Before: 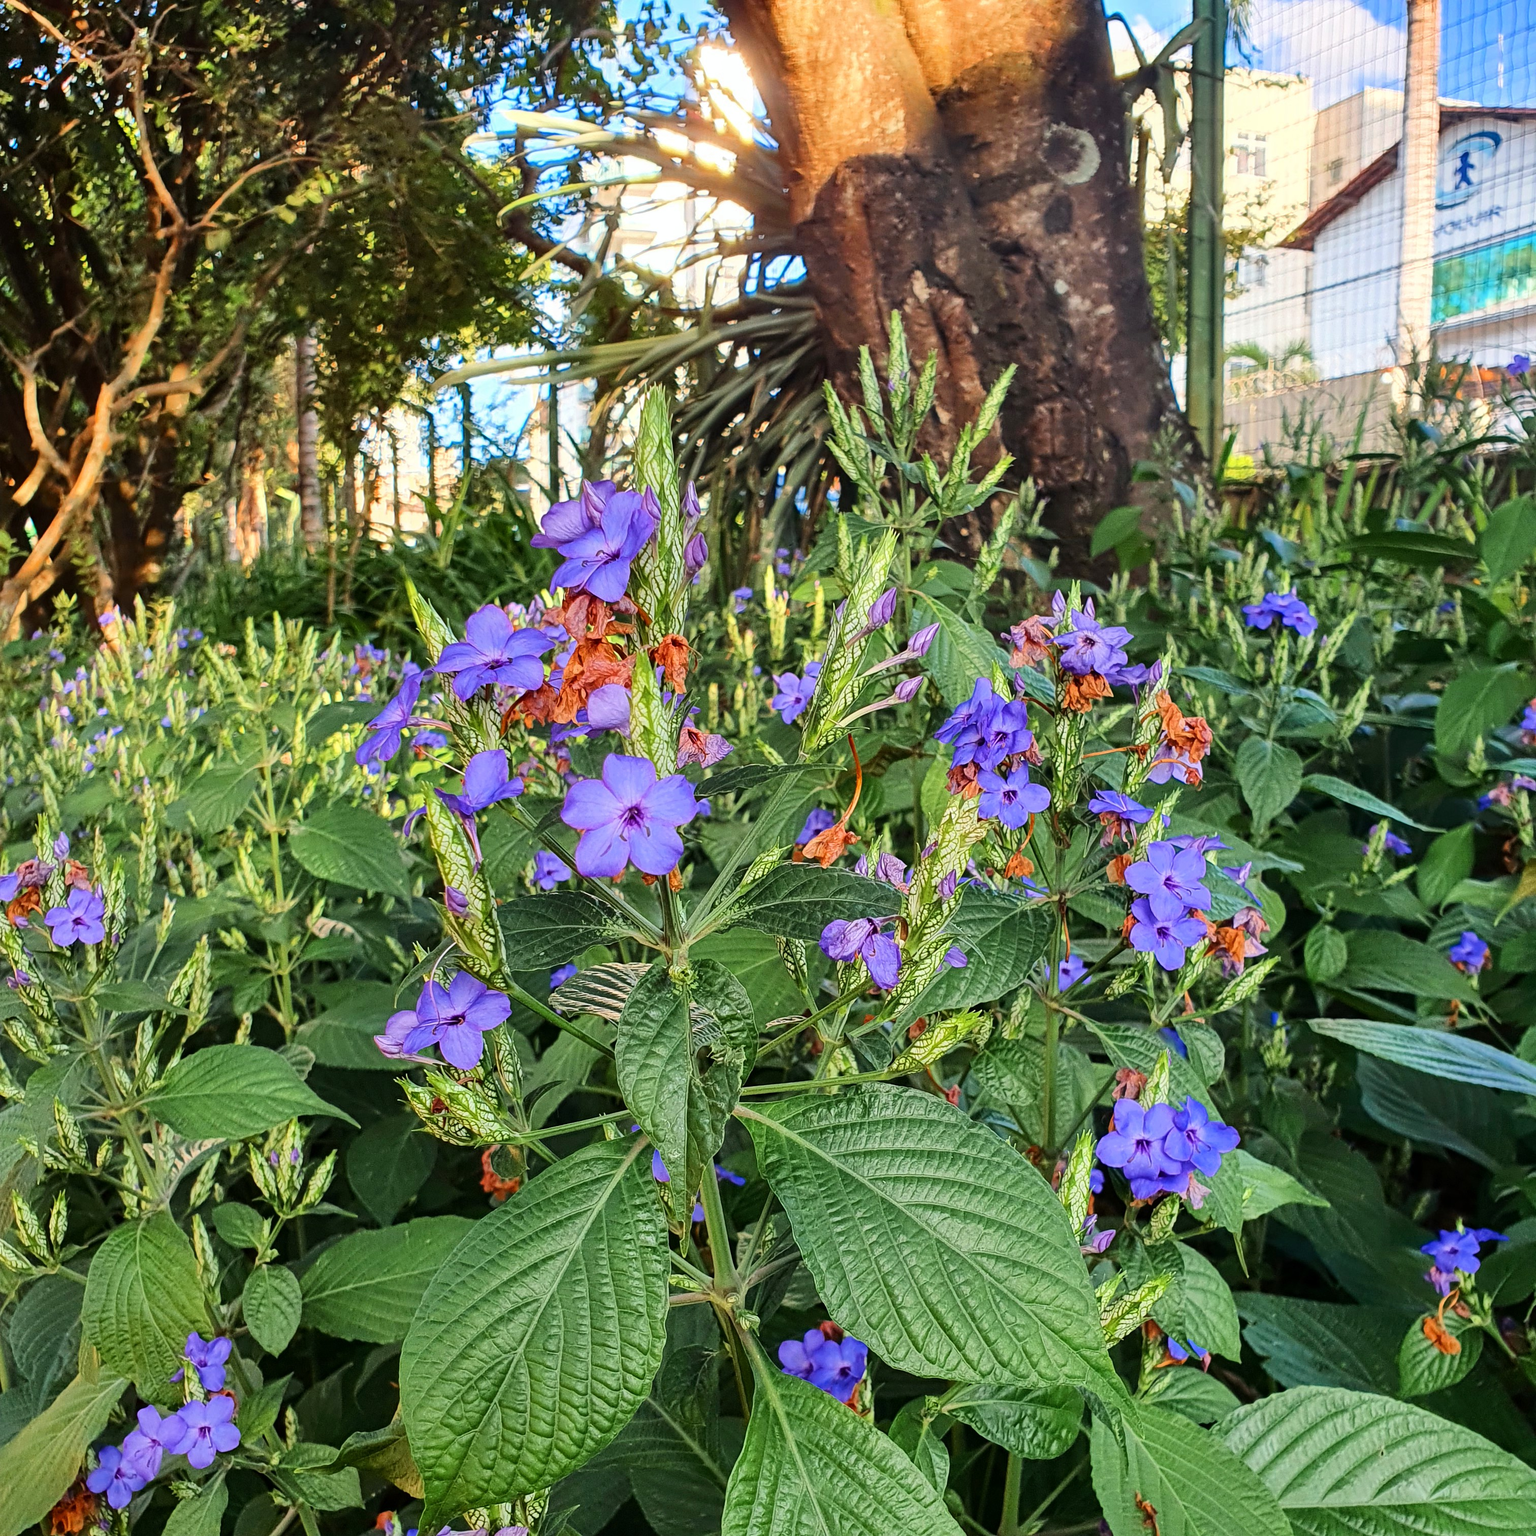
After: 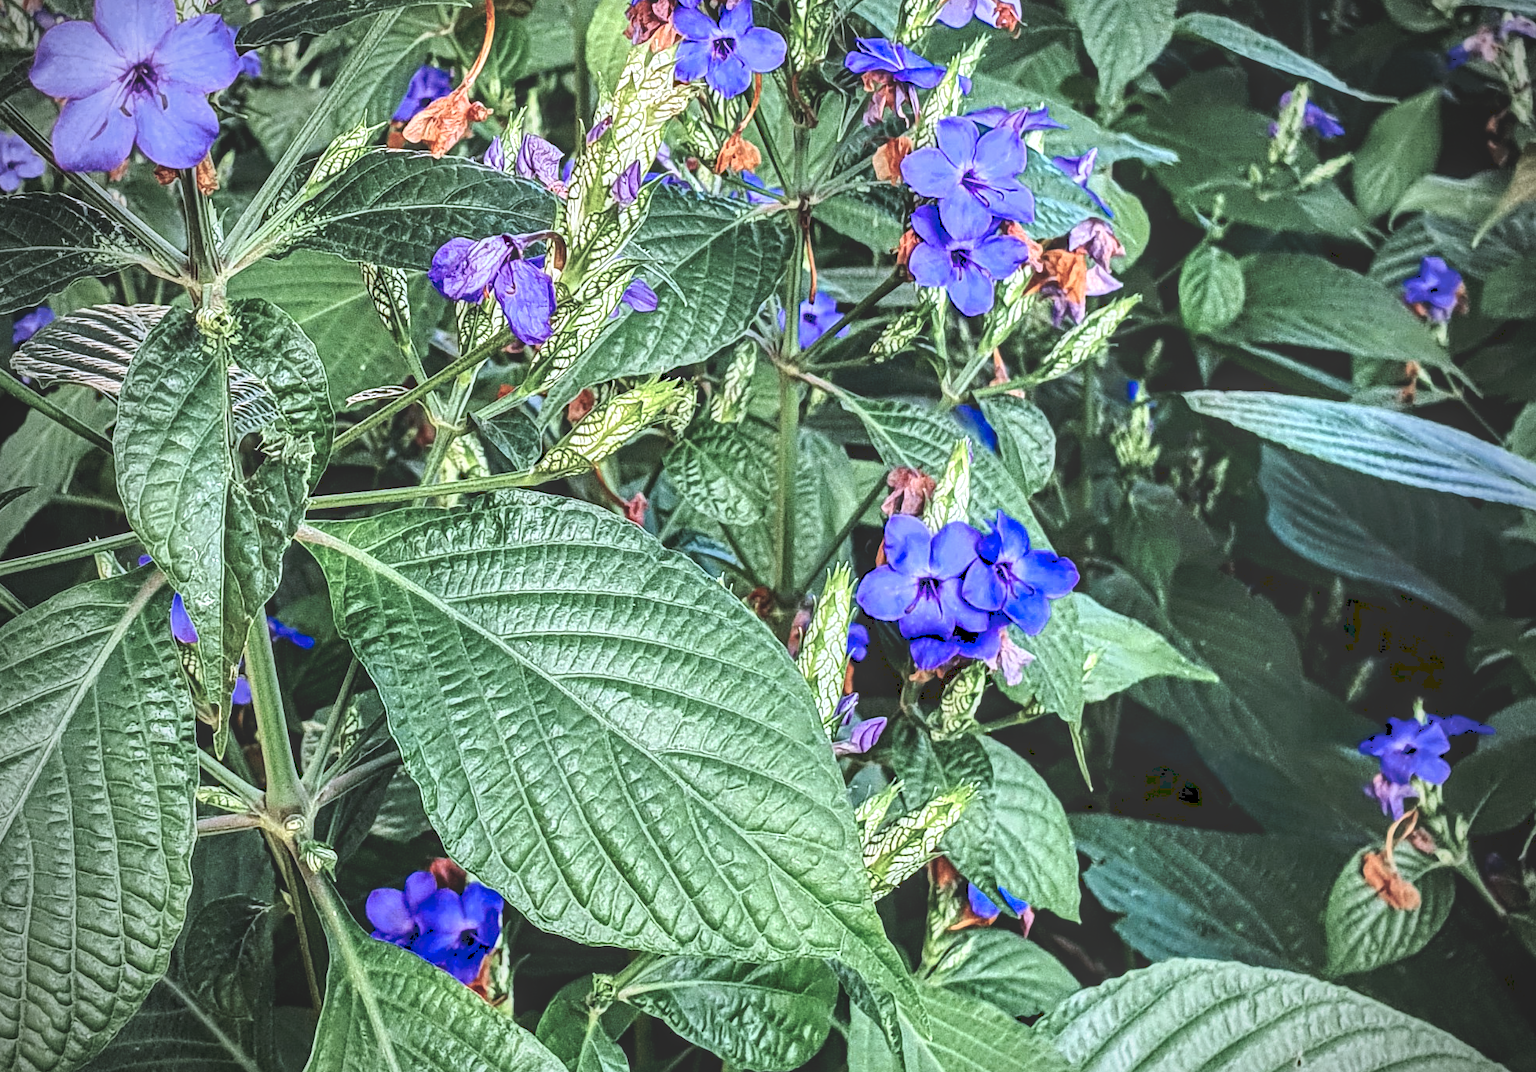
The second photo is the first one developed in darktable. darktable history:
exposure: exposure 0.129 EV, compensate exposure bias true, compensate highlight preservation false
sharpen: radius 5.364, amount 0.314, threshold 26.615
color calibration: output R [0.999, 0.026, -0.11, 0], output G [-0.019, 1.037, -0.099, 0], output B [0.022, -0.023, 0.902, 0], illuminant as shot in camera, x 0.377, y 0.393, temperature 4199.21 K
local contrast: highlights 18%, detail 187%
tone curve: curves: ch0 [(0, 0) (0.003, 0.298) (0.011, 0.298) (0.025, 0.298) (0.044, 0.3) (0.069, 0.302) (0.1, 0.312) (0.136, 0.329) (0.177, 0.354) (0.224, 0.376) (0.277, 0.408) (0.335, 0.453) (0.399, 0.503) (0.468, 0.562) (0.543, 0.623) (0.623, 0.686) (0.709, 0.754) (0.801, 0.825) (0.898, 0.873) (1, 1)], preserve colors none
vignetting: fall-off start 71.75%, brightness -0.575, unbound false
shadows and highlights: shadows 25.23, highlights -23.57, highlights color adjustment 40.01%
crop and rotate: left 35.317%, top 49.911%, bottom 4.892%
